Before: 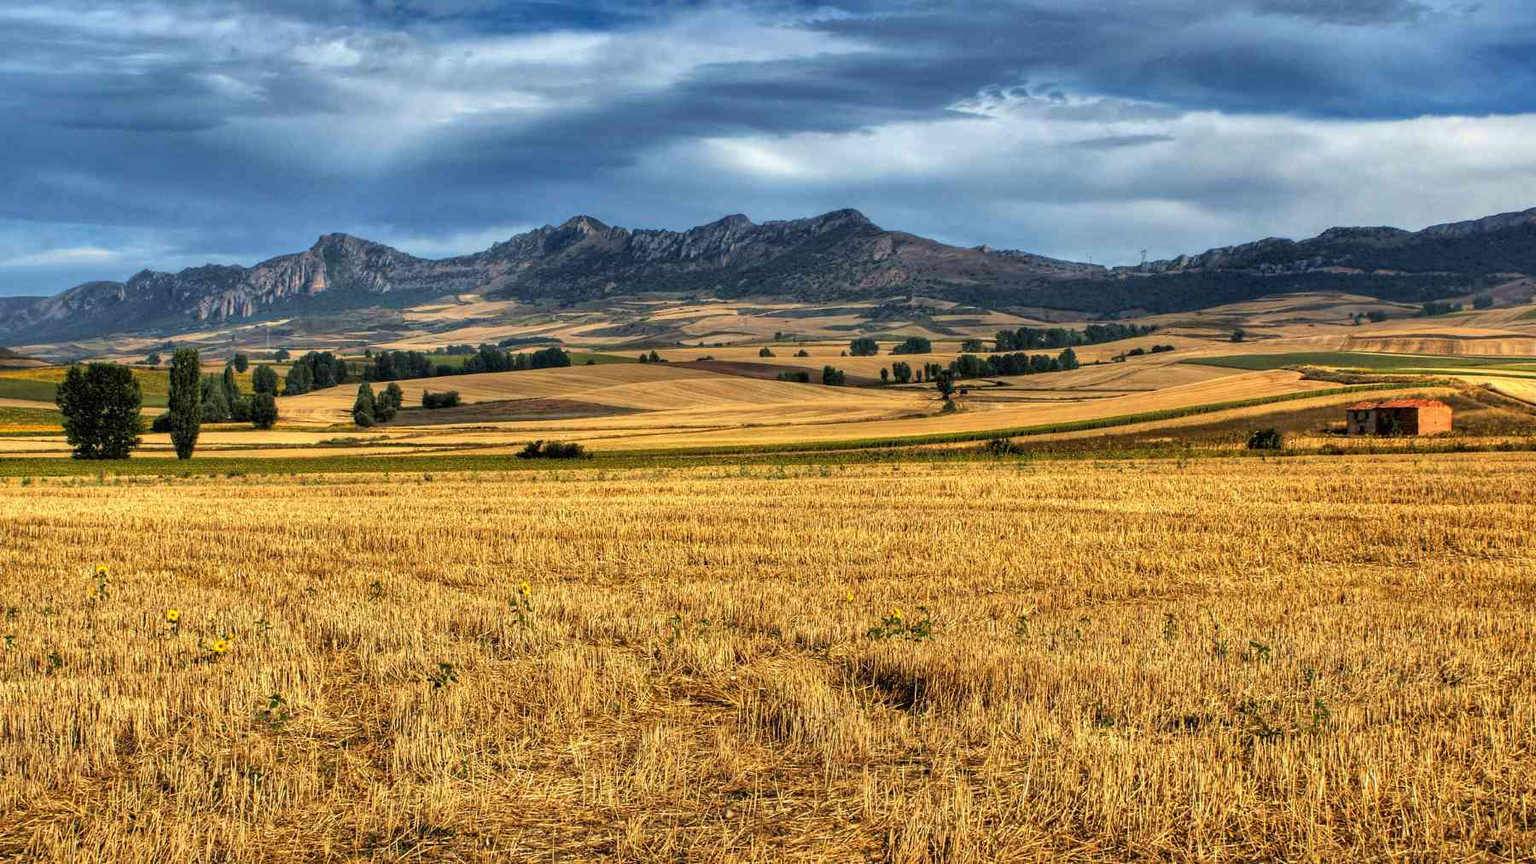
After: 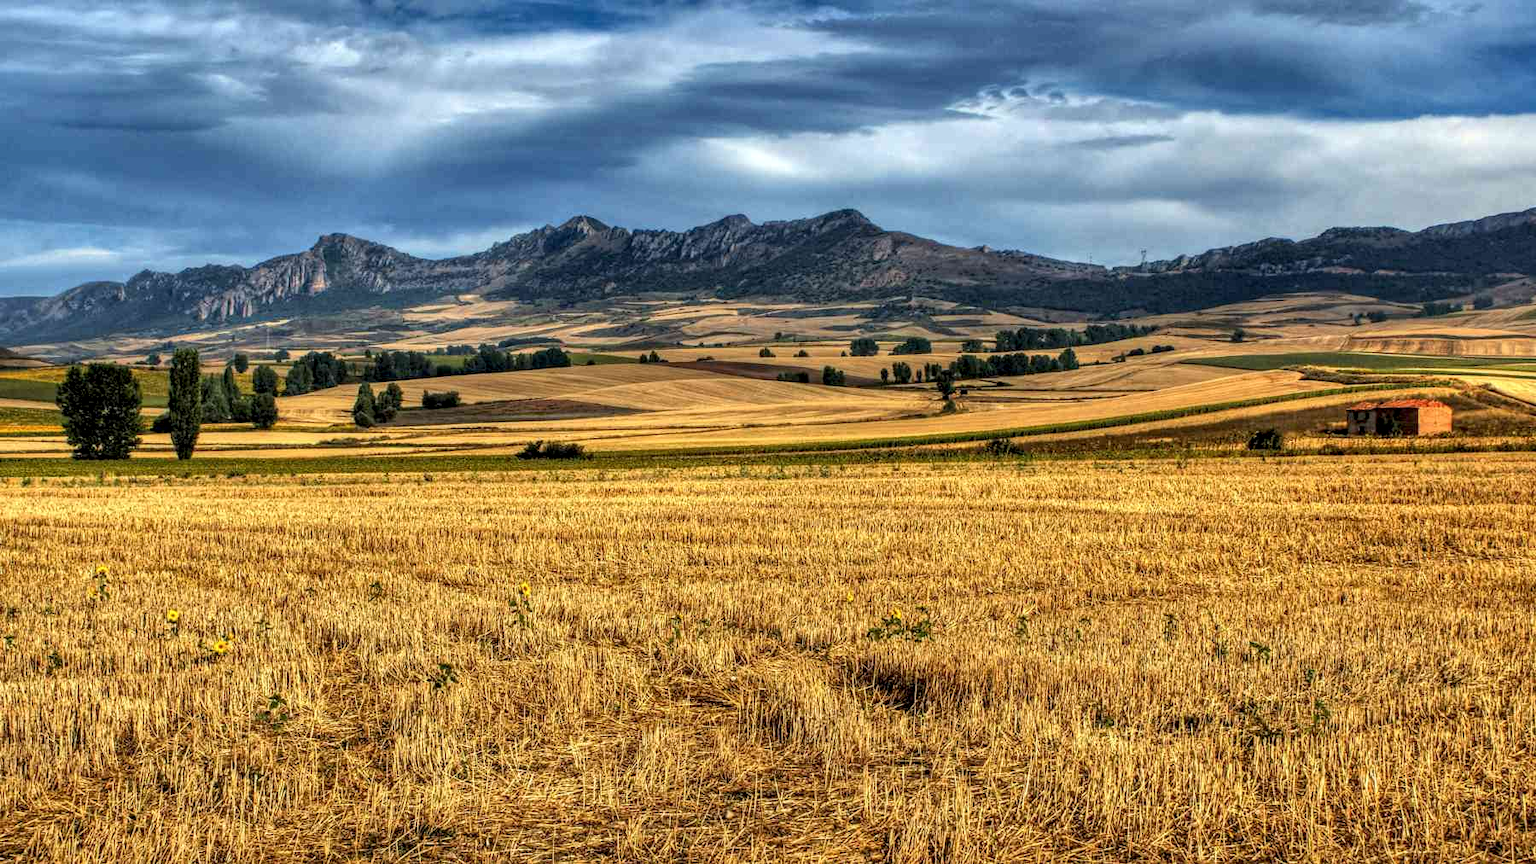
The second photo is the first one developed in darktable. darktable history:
local contrast: highlights 37%, detail 135%
